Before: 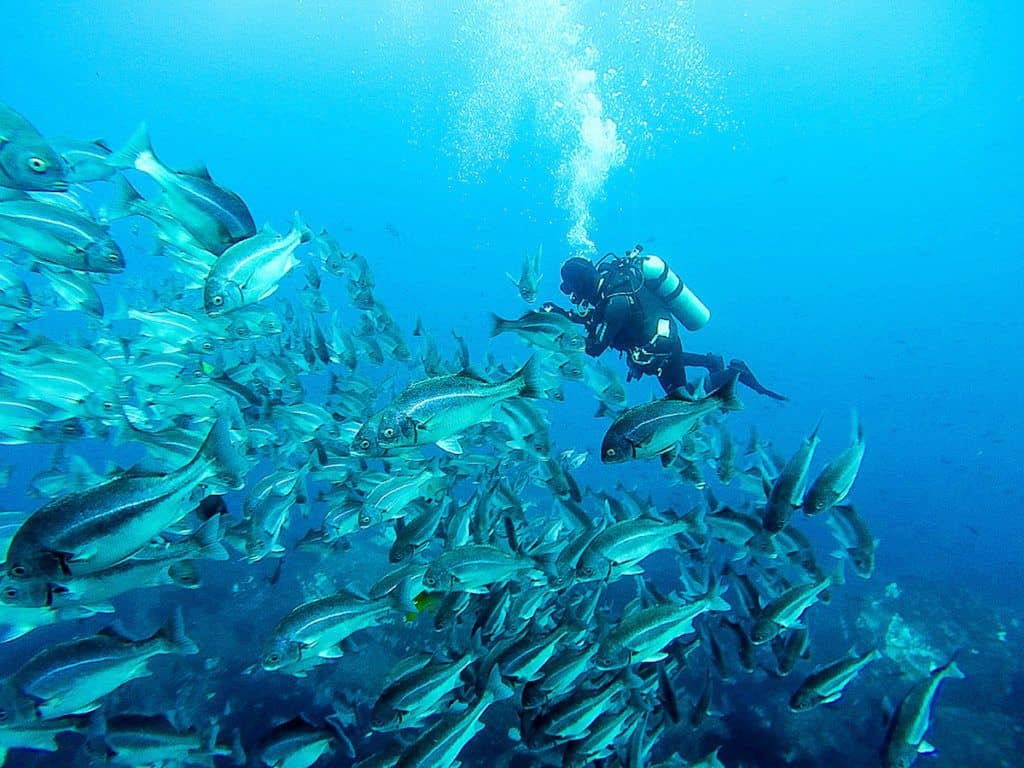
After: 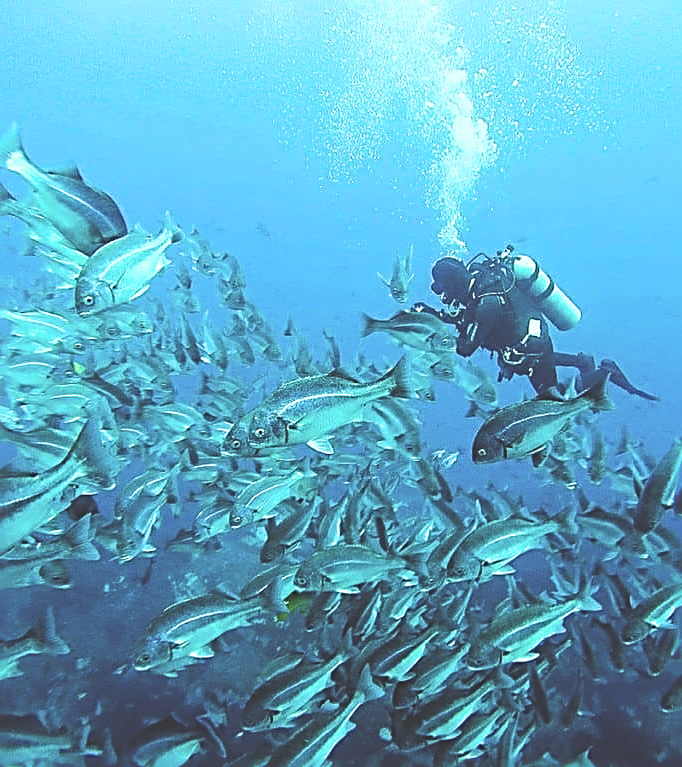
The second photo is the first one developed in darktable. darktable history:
filmic rgb: white relative exposure 2.45 EV, hardness 6.33
exposure: black level correction -0.062, exposure -0.05 EV, compensate highlight preservation false
sharpen: radius 3.025, amount 0.757
crop and rotate: left 12.673%, right 20.66%
